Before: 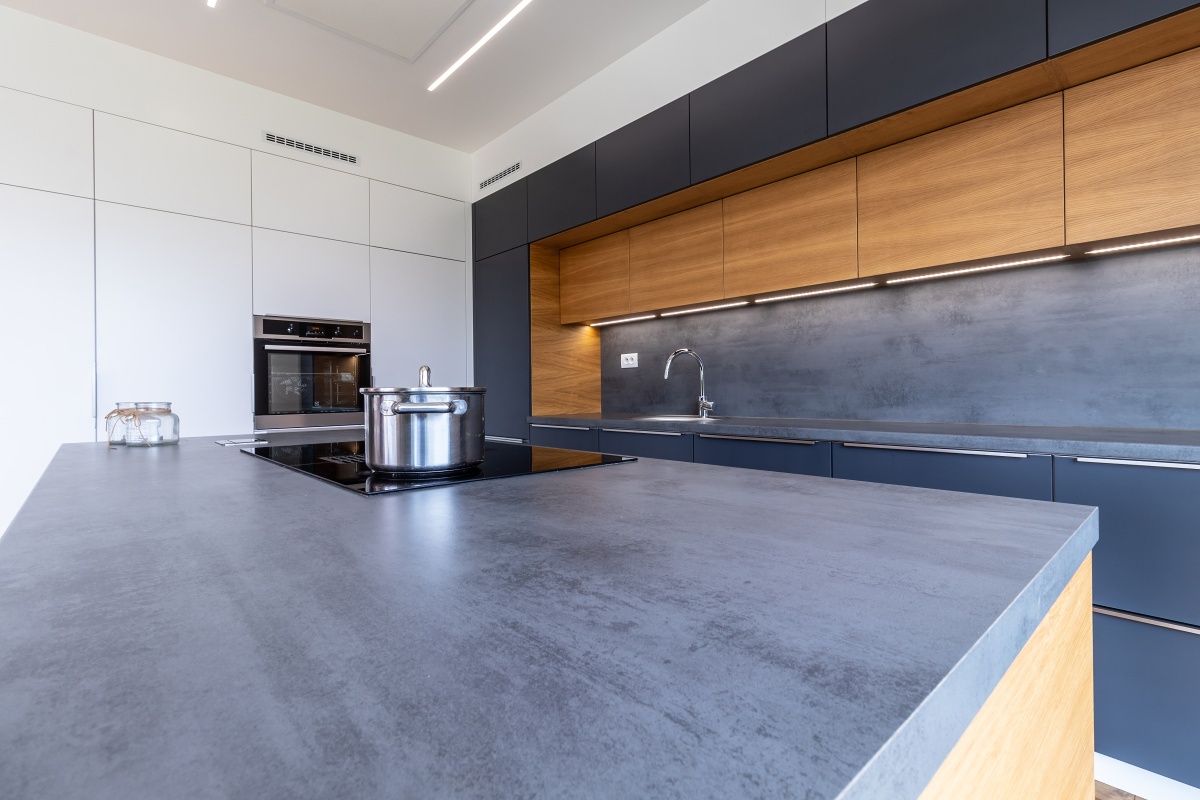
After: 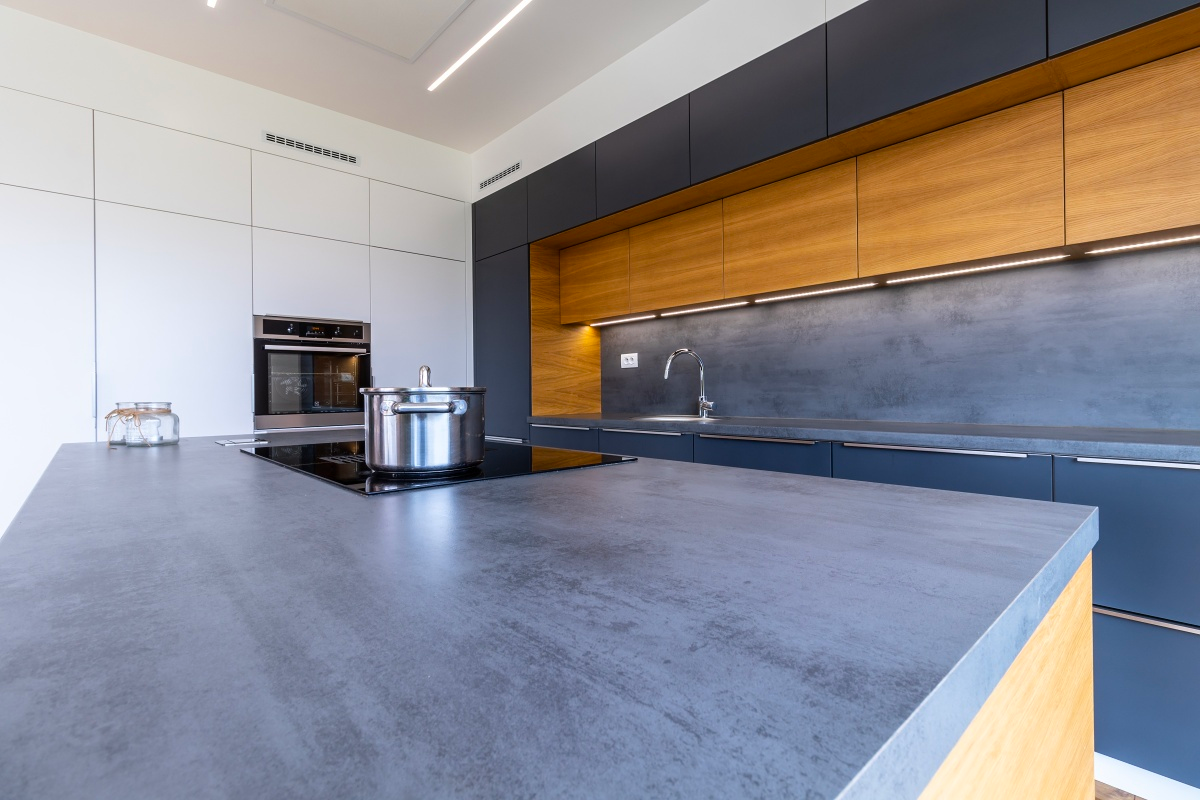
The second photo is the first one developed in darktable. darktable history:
color balance rgb: shadows lift › chroma 0.825%, shadows lift › hue 112.21°, perceptual saturation grading › global saturation 30.221%
